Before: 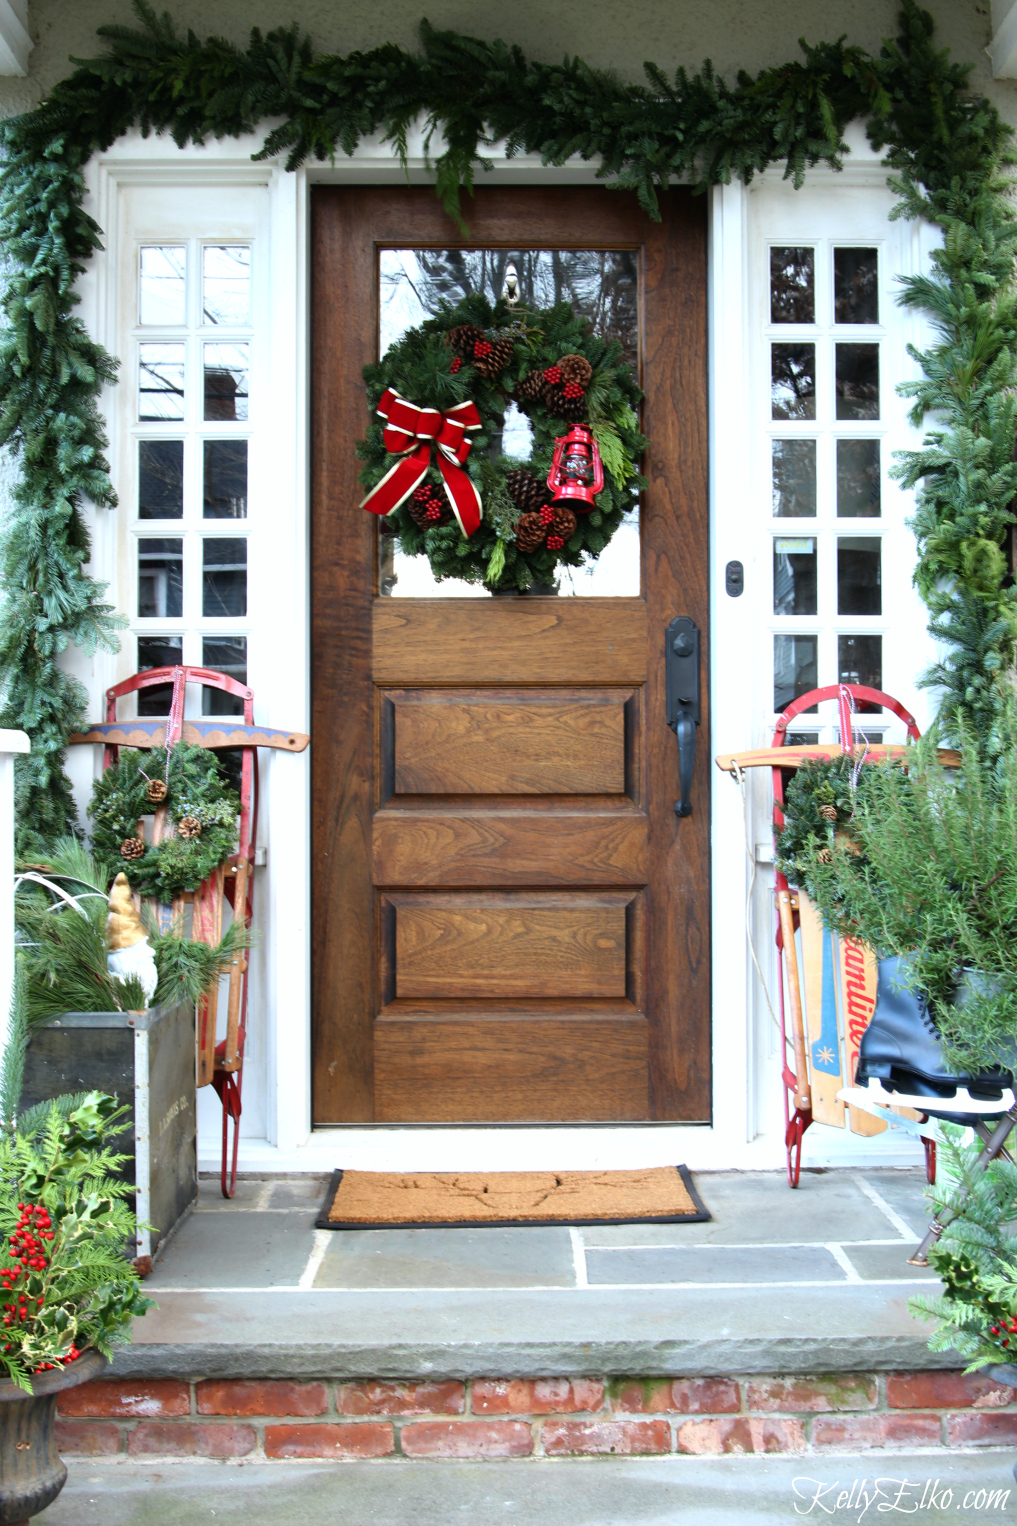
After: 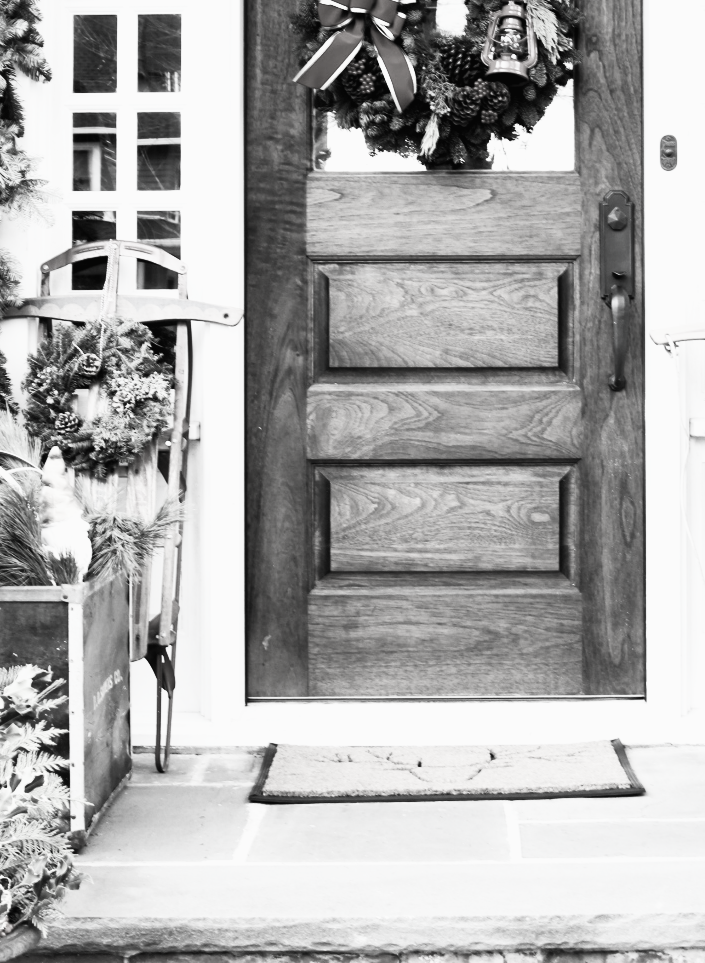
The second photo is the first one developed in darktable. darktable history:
filmic rgb: black relative exposure -7.88 EV, white relative exposure 4.13 EV, hardness 4.09, latitude 52.16%, contrast 1.011, shadows ↔ highlights balance 6.09%
crop: left 6.558%, top 27.967%, right 24.099%, bottom 8.89%
contrast brightness saturation: contrast 0.524, brightness 0.471, saturation -0.98
